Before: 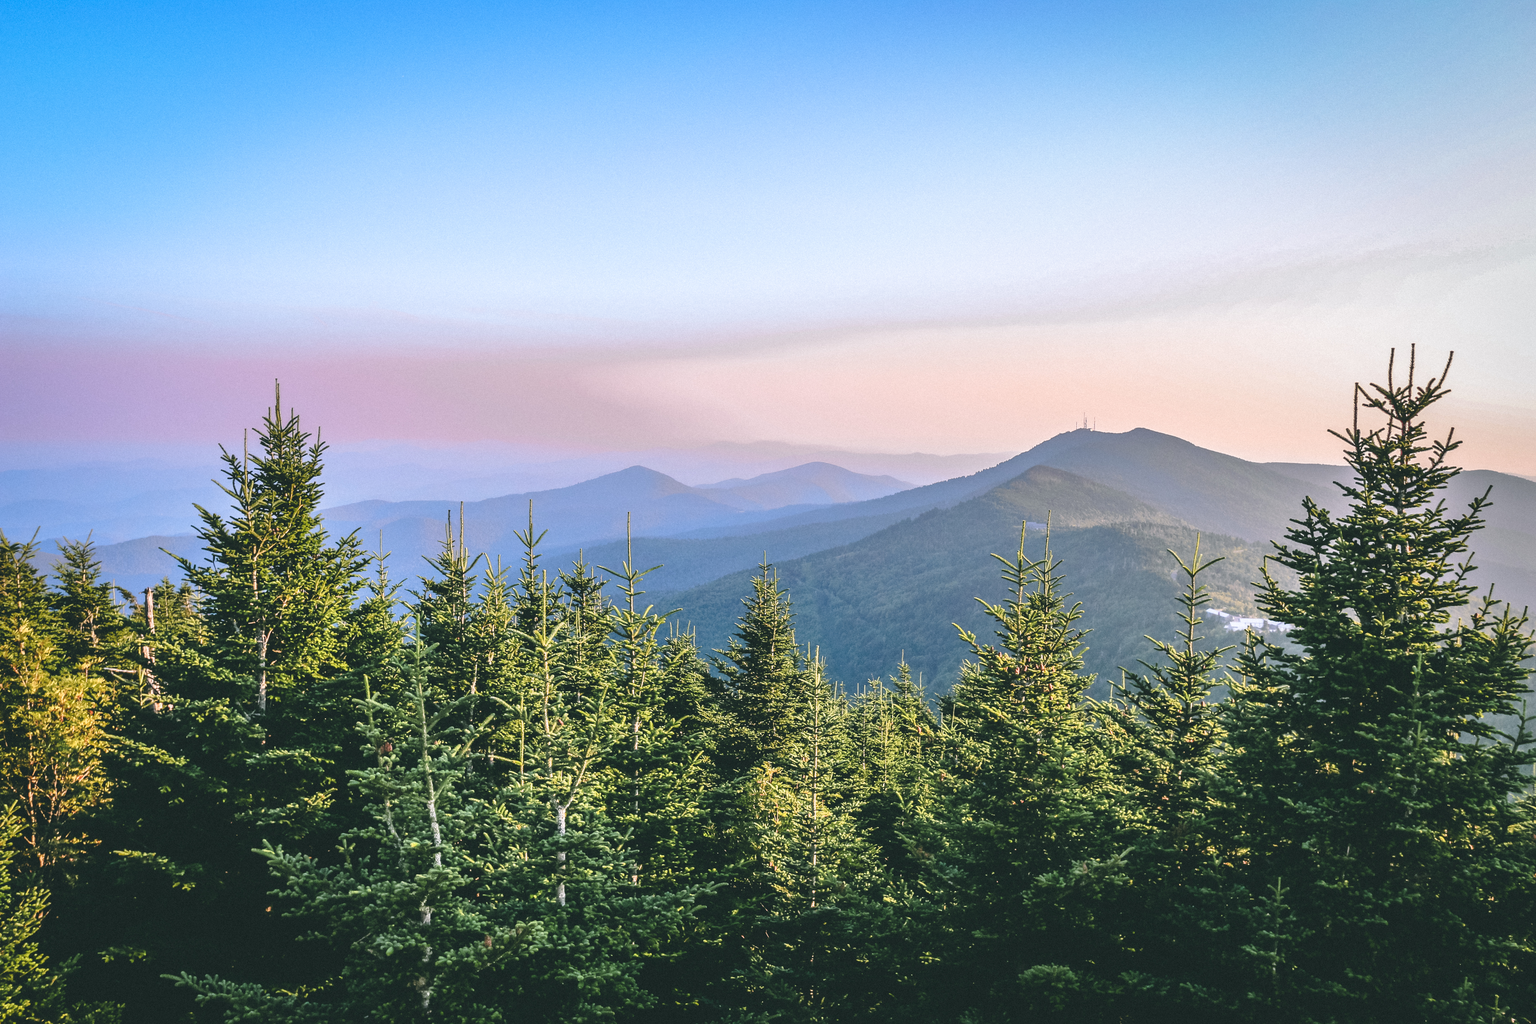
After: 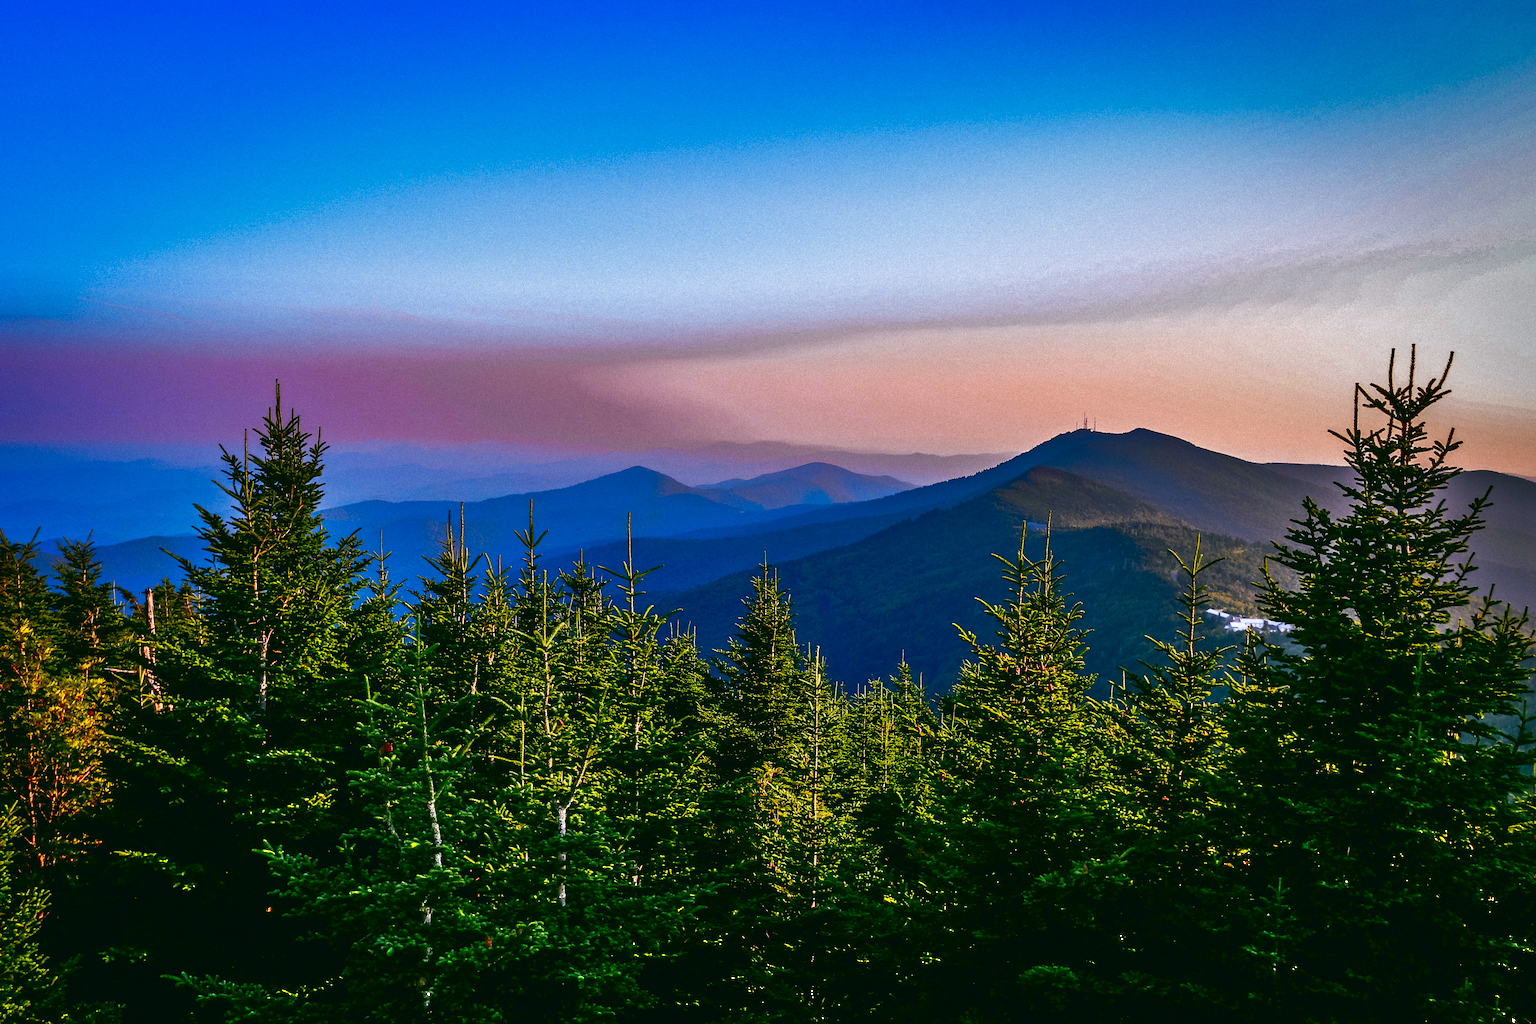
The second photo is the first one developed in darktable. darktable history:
tone equalizer: -7 EV 0.165 EV, -6 EV 0.594 EV, -5 EV 1.16 EV, -4 EV 1.32 EV, -3 EV 1.14 EV, -2 EV 0.6 EV, -1 EV 0.163 EV
contrast brightness saturation: brightness -0.983, saturation 0.996
